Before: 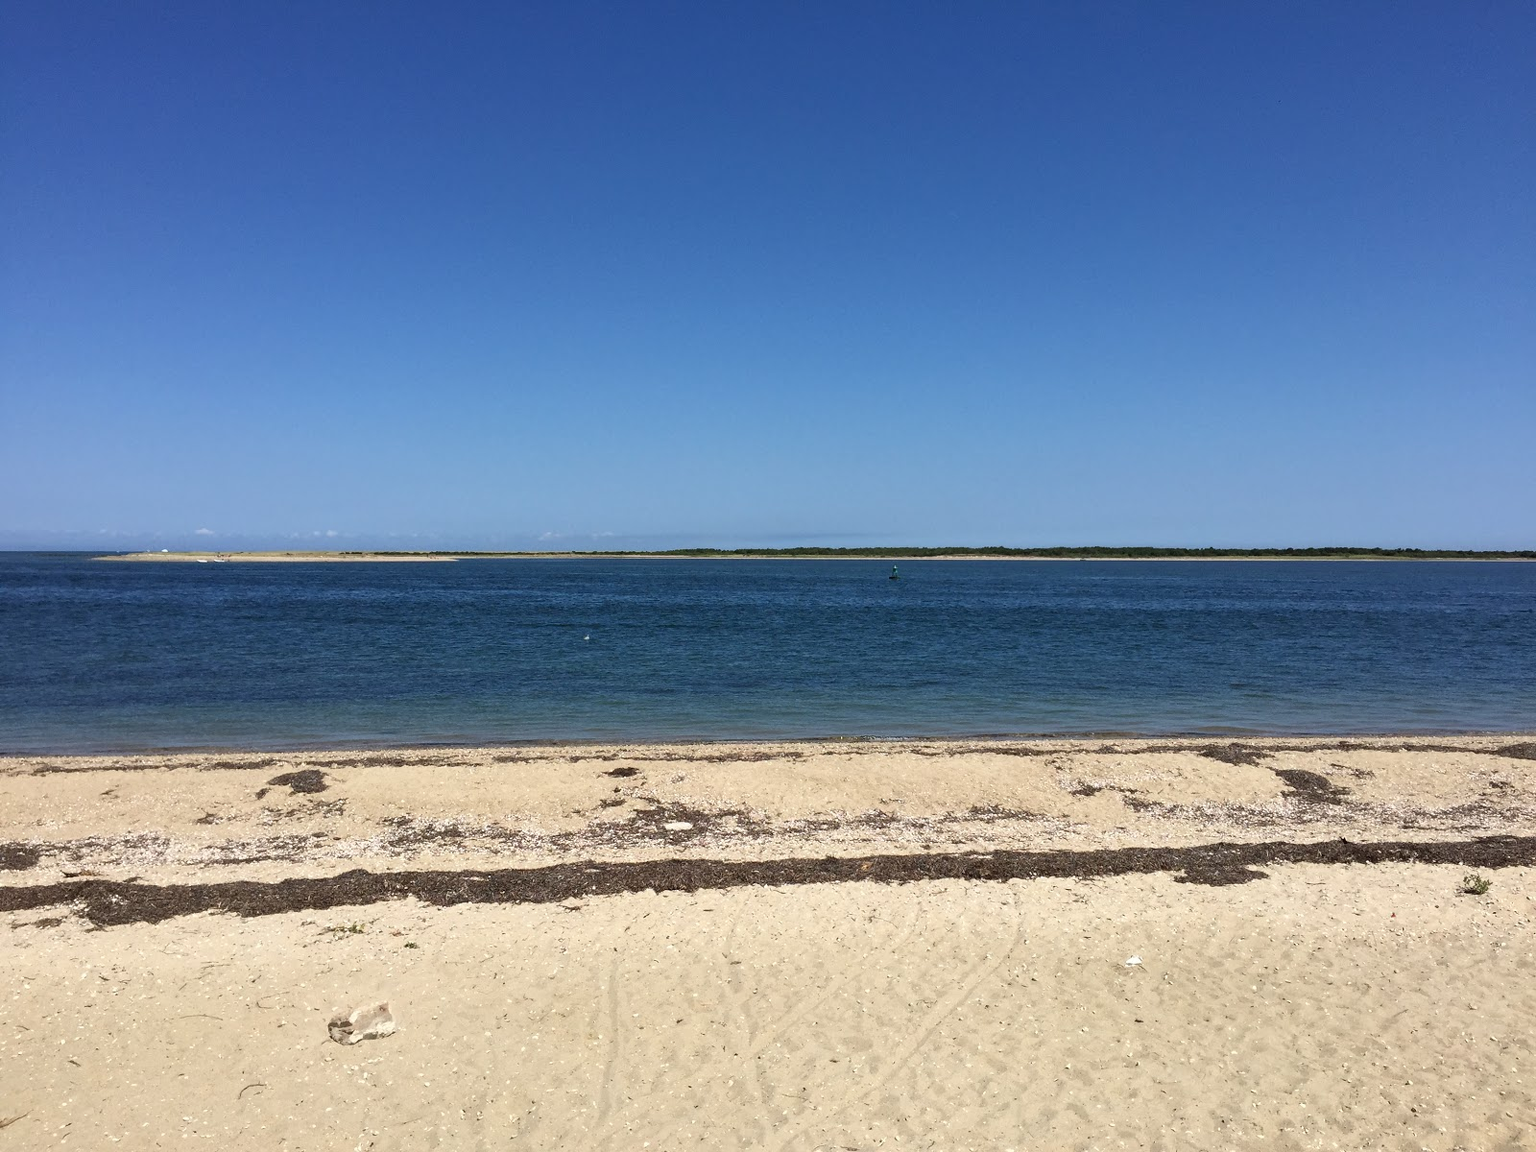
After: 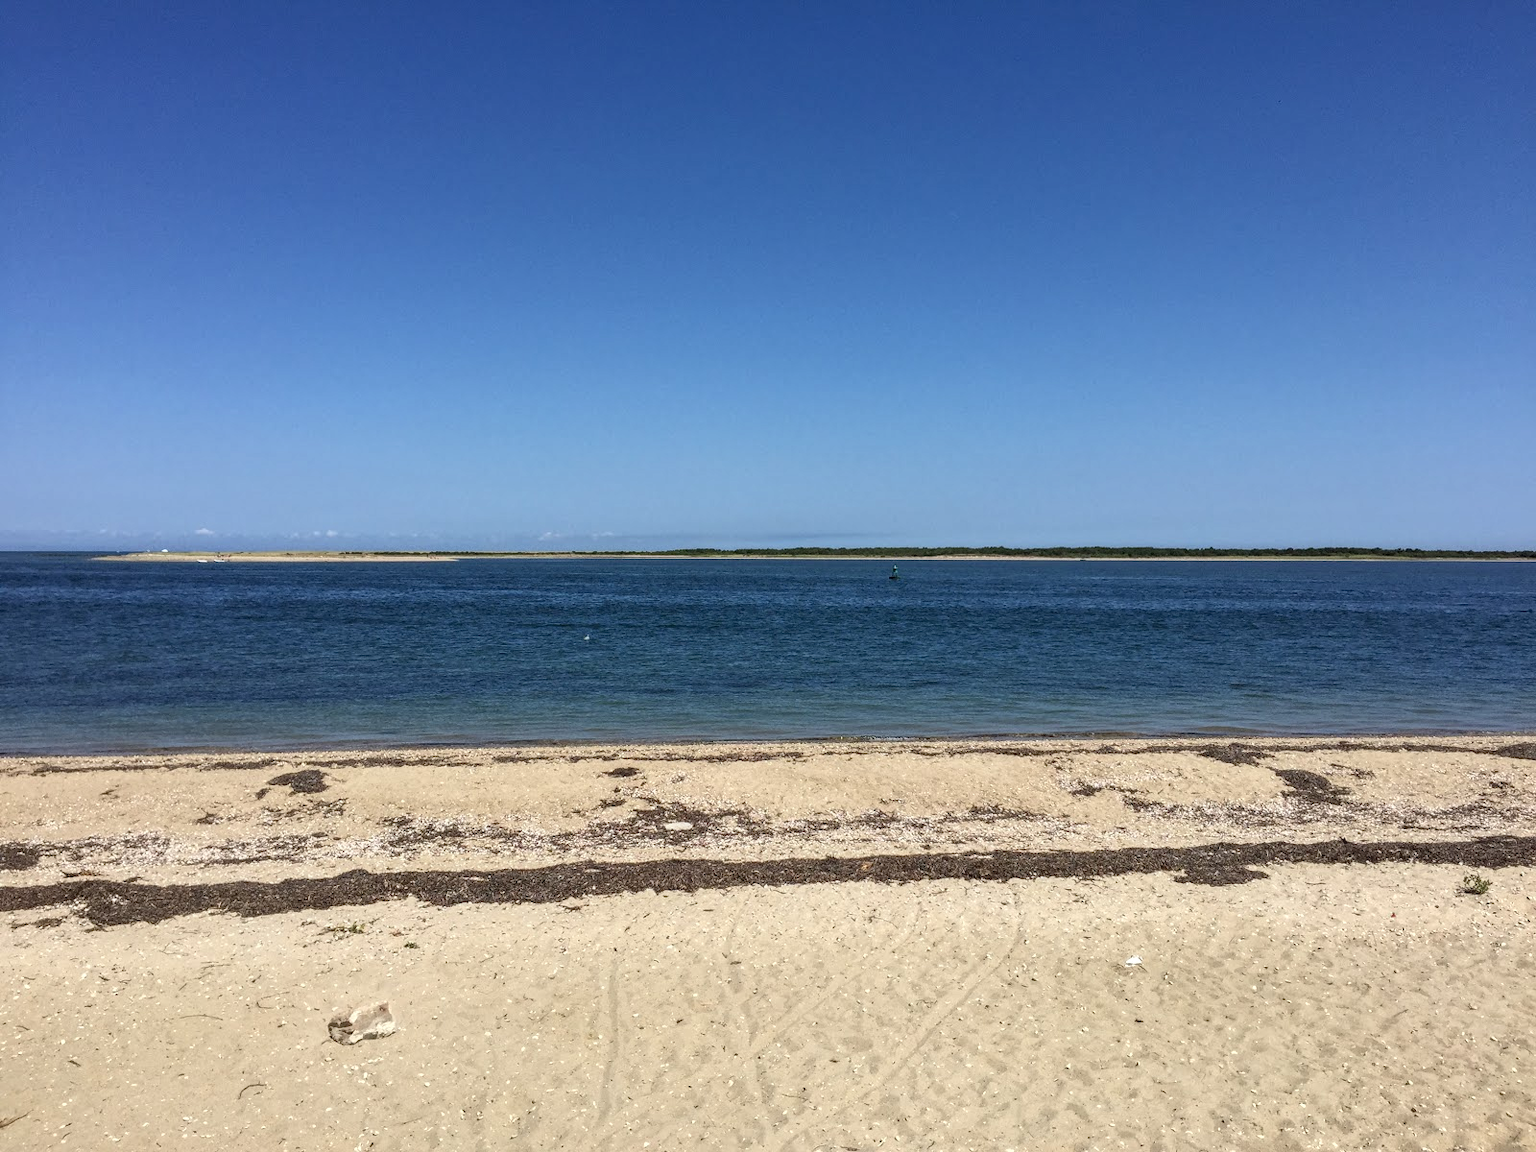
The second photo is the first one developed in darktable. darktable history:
local contrast: highlights 2%, shadows 2%, detail 134%
